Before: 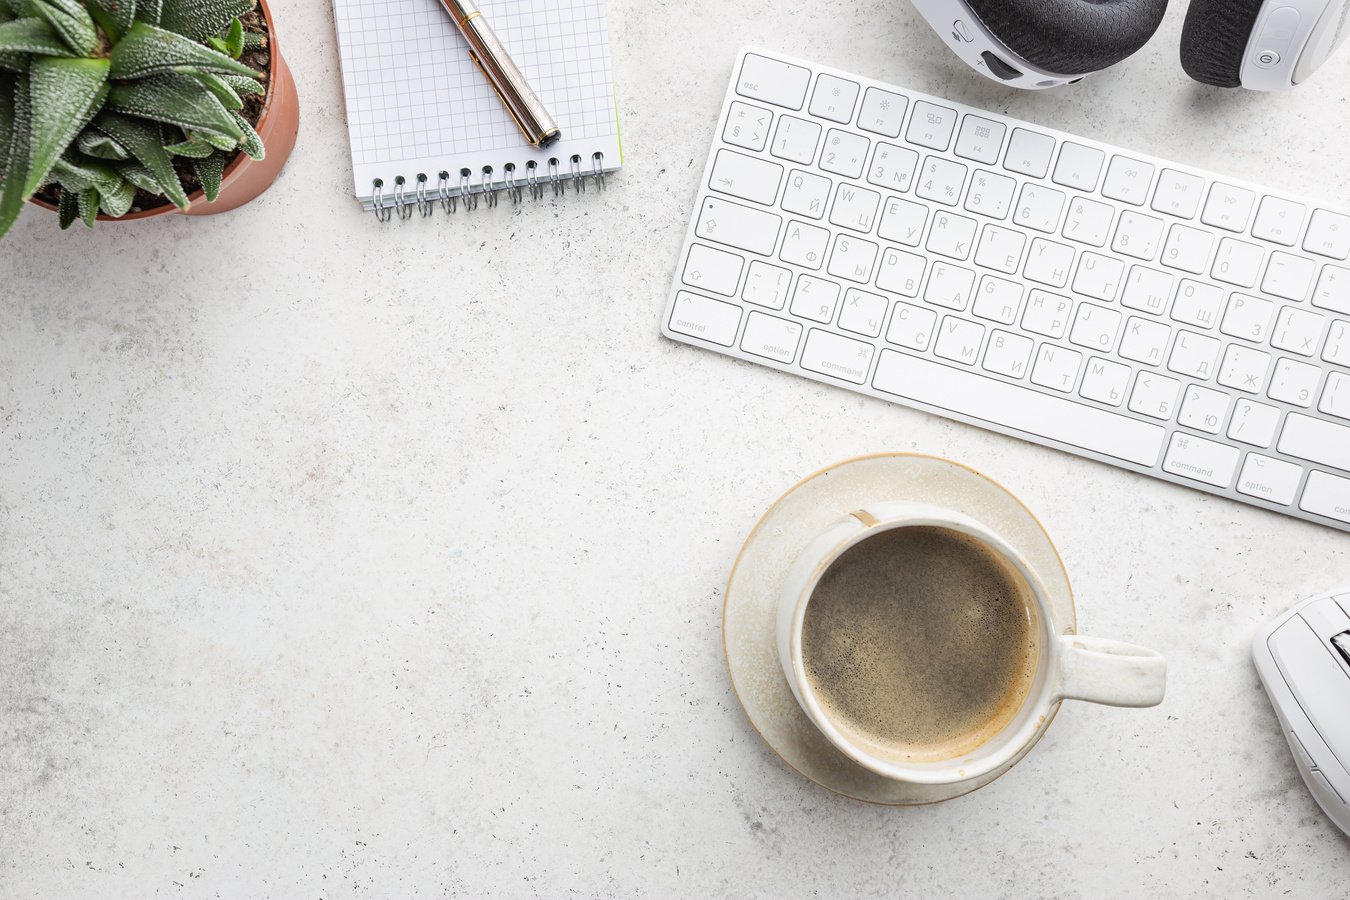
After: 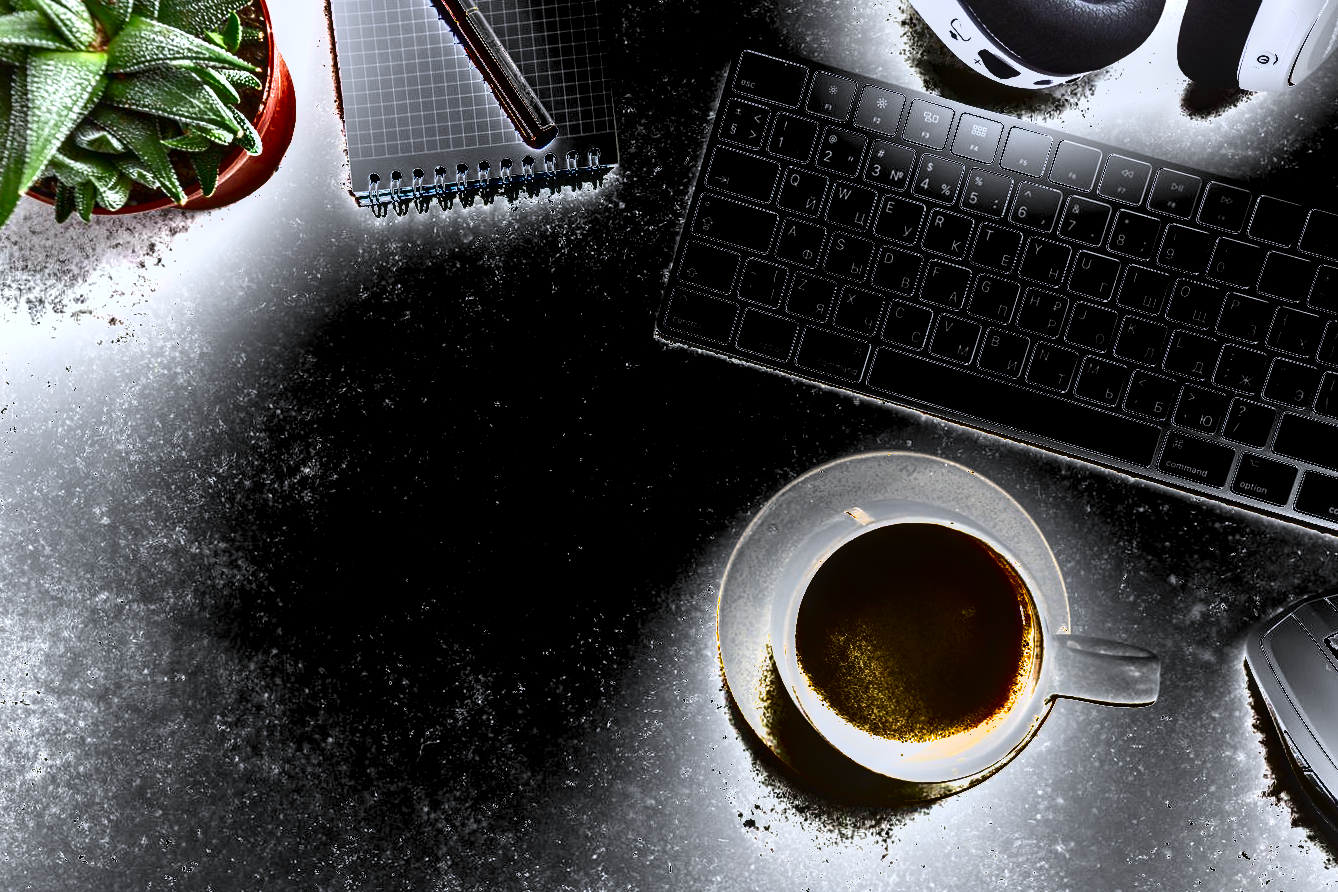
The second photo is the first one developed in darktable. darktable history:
color balance rgb: perceptual saturation grading › global saturation 20%, perceptual saturation grading › highlights -25.777%, perceptual saturation grading › shadows 50.206%
exposure: black level correction 0, exposure 1.19 EV, compensate highlight preservation false
crop and rotate: angle -0.335°
contrast brightness saturation: contrast 0.068, brightness -0.15, saturation 0.116
local contrast: on, module defaults
color correction: highlights a* -0.694, highlights b* -9.17
shadows and highlights: shadows 21.05, highlights -82.44, soften with gaussian
